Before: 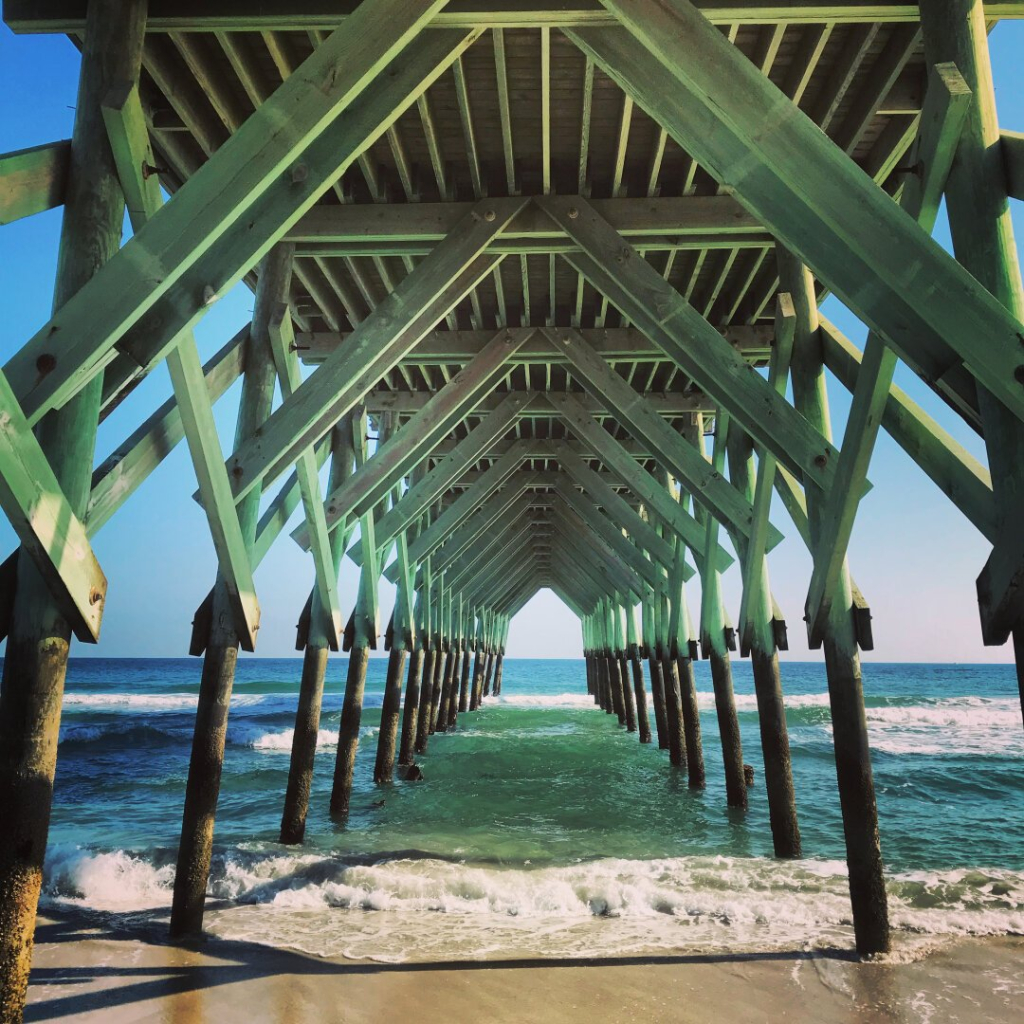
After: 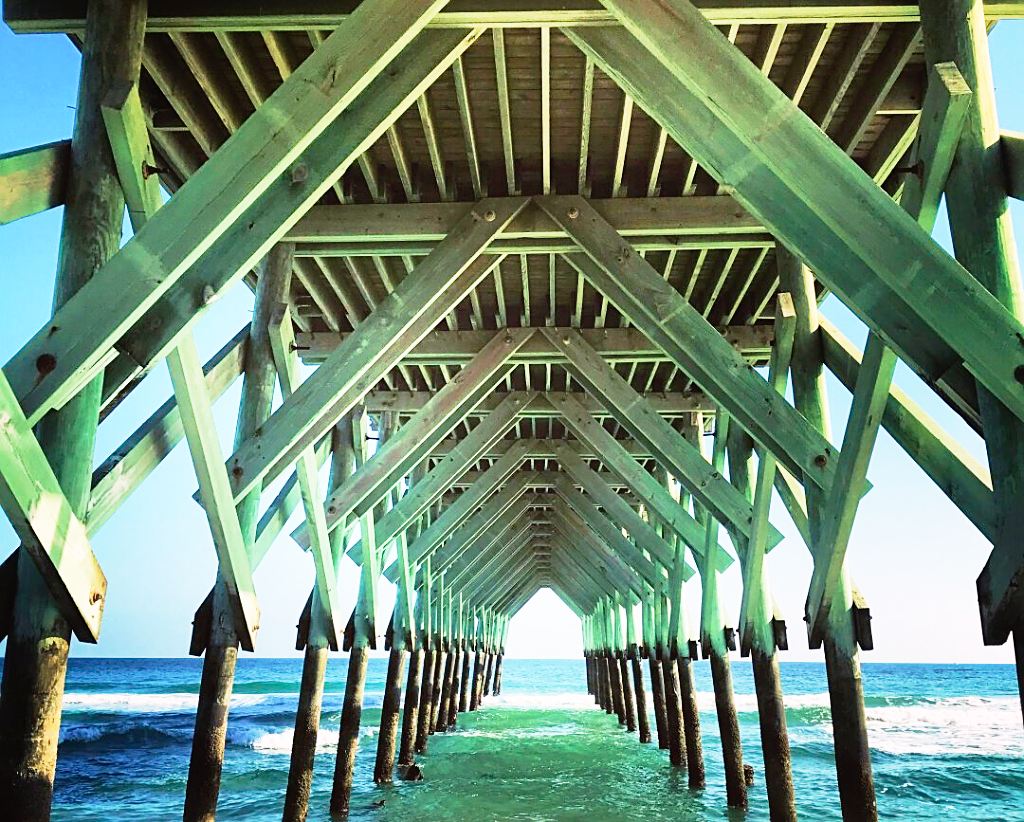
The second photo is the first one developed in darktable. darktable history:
base curve: curves: ch0 [(0, 0) (0.012, 0.01) (0.073, 0.168) (0.31, 0.711) (0.645, 0.957) (1, 1)], preserve colors none
crop: bottom 19.644%
sharpen: on, module defaults
velvia: on, module defaults
